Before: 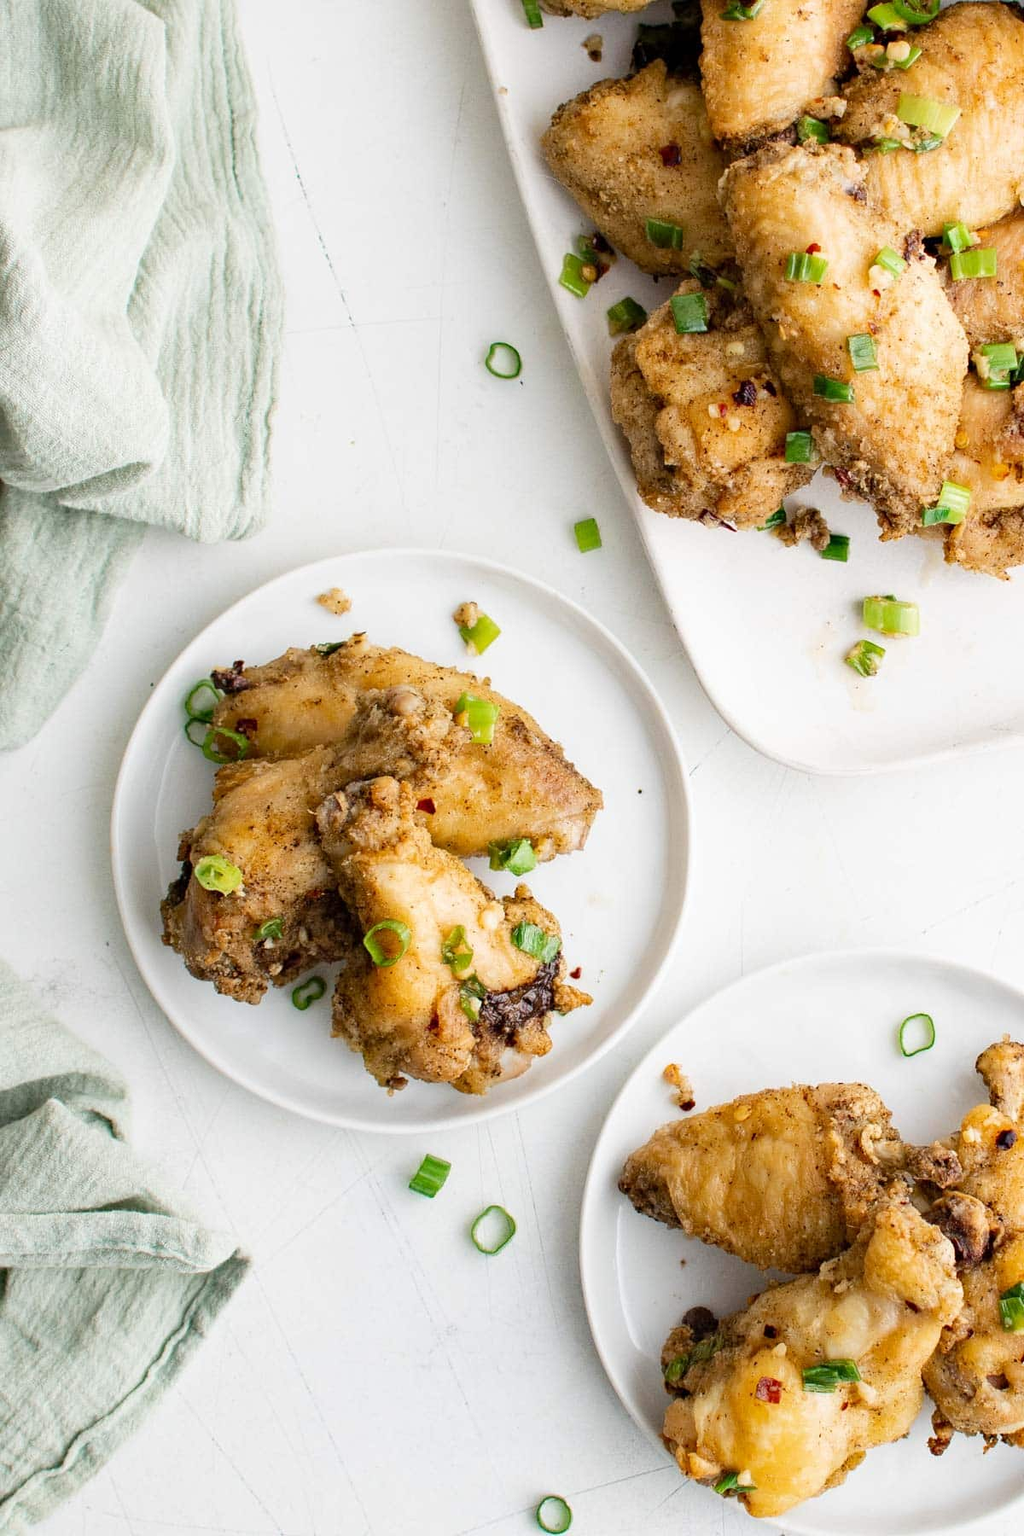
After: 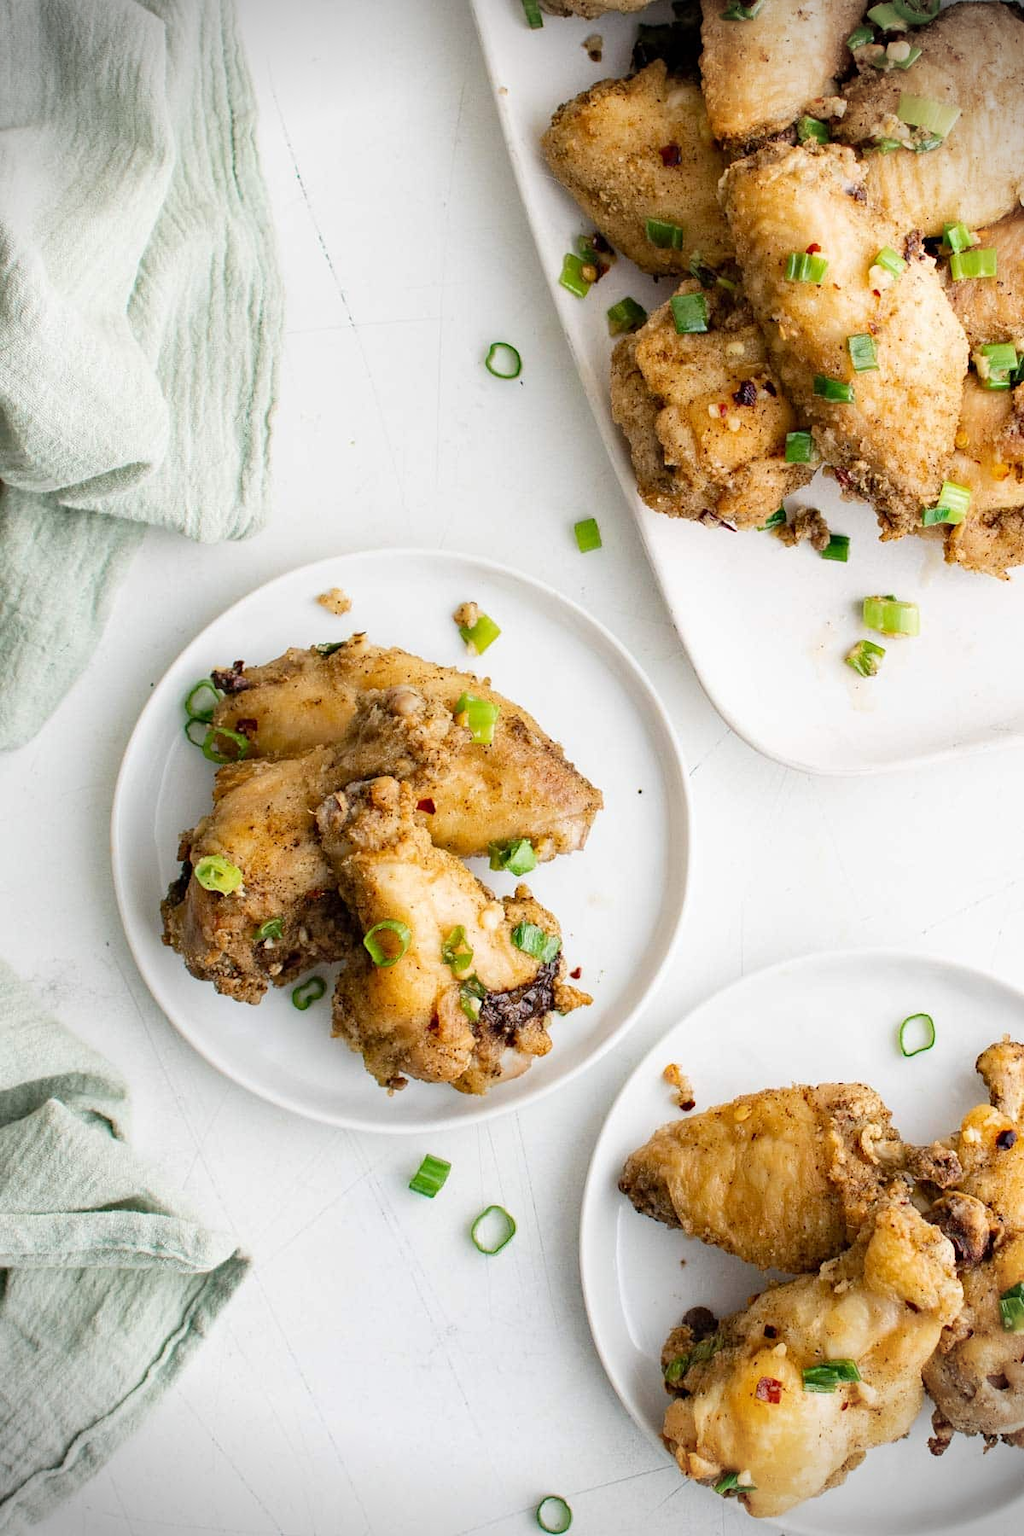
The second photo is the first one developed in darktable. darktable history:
vignetting: fall-off start 88.03%, fall-off radius 24.9%
